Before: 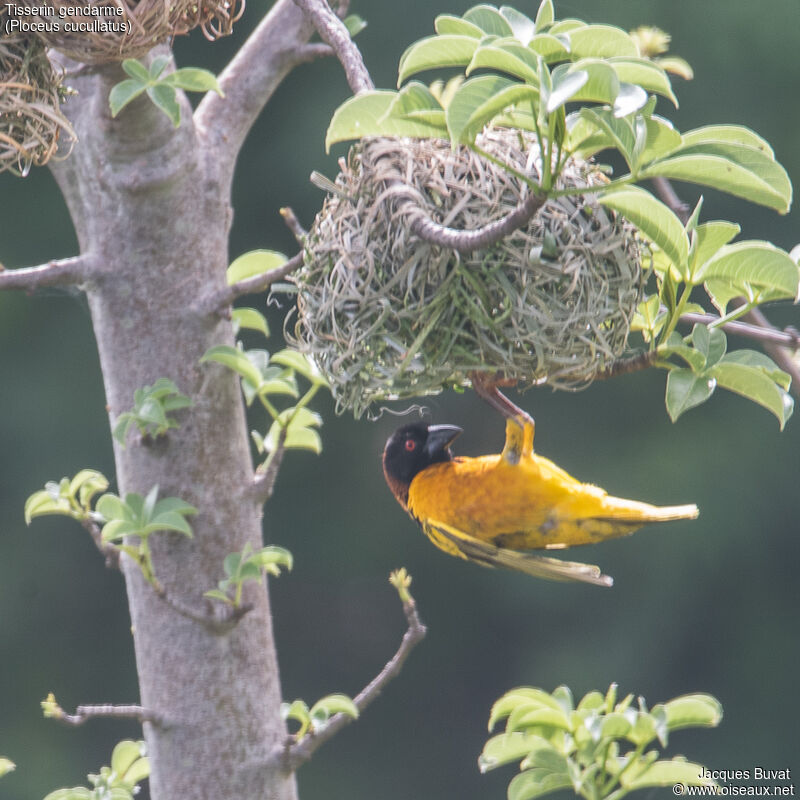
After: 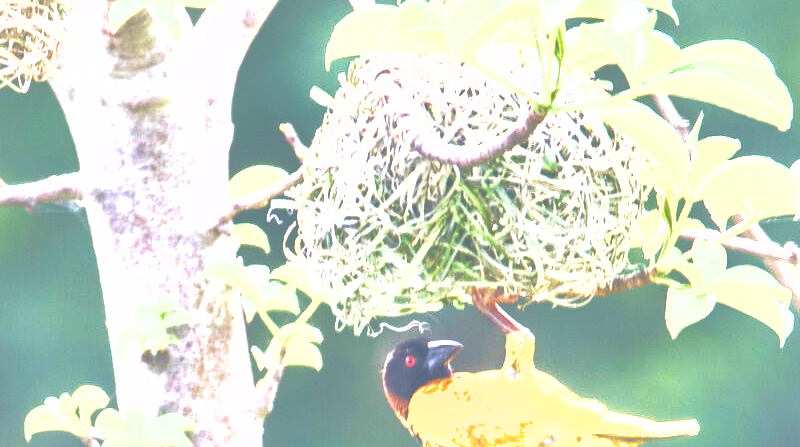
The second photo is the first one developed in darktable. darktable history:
shadows and highlights: on, module defaults
exposure: exposure 2.277 EV, compensate exposure bias true, compensate highlight preservation false
velvia: strength 45.36%
crop and rotate: top 10.521%, bottom 33.502%
